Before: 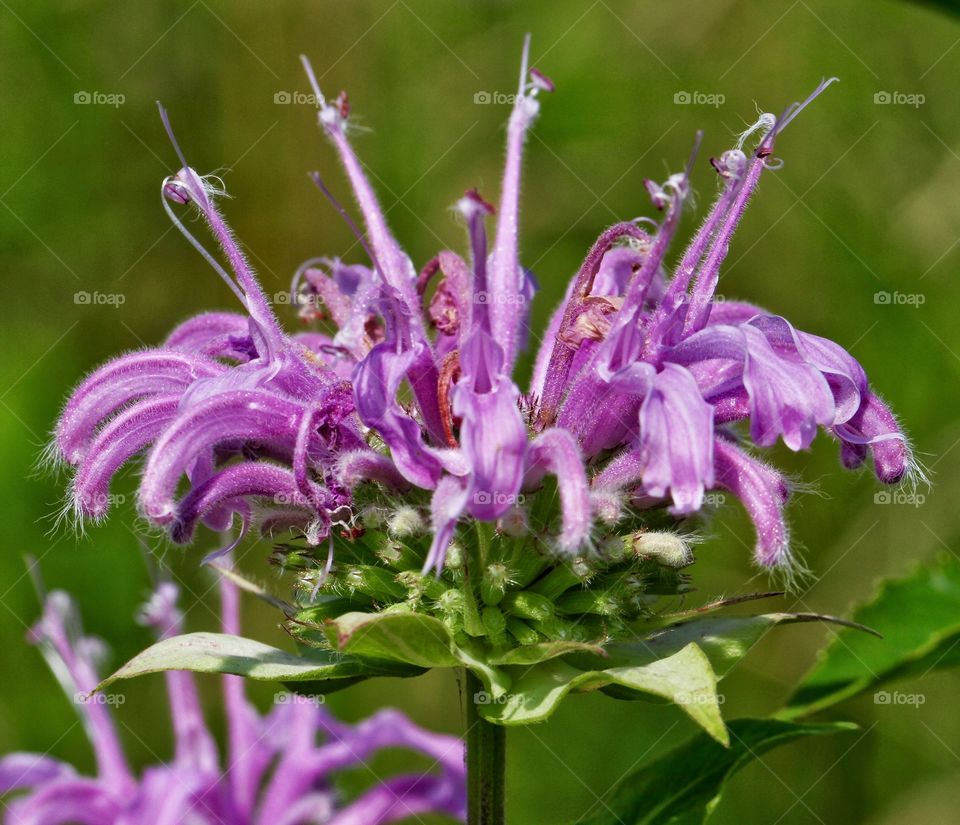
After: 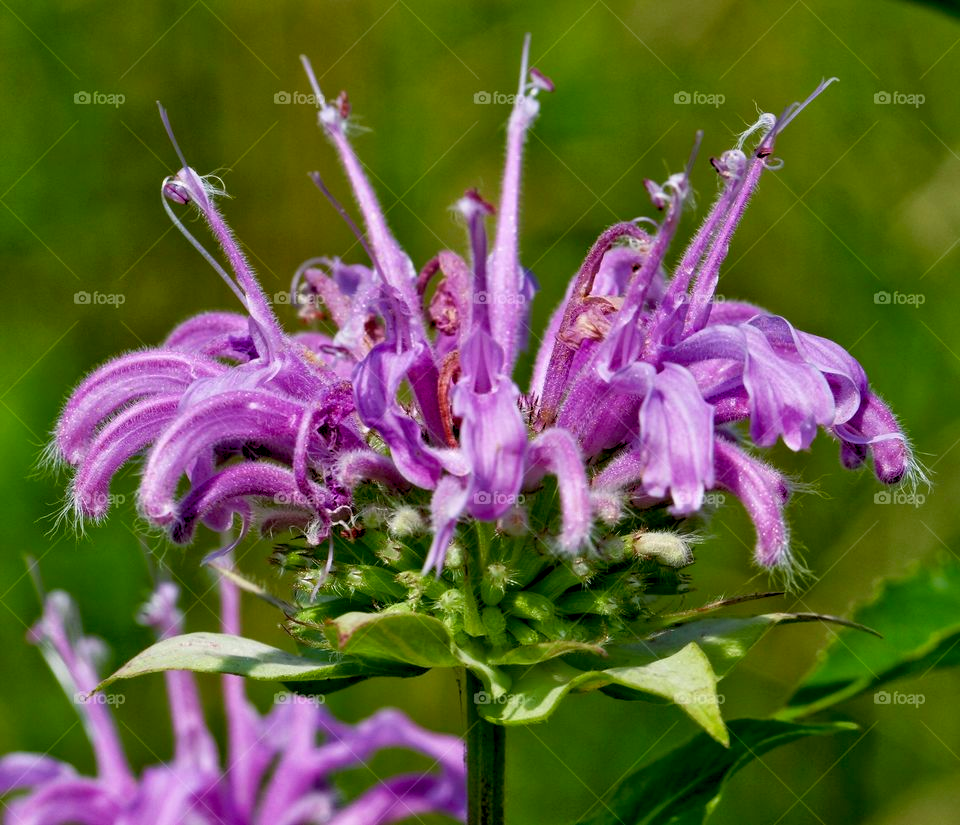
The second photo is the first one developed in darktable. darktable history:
color balance rgb: shadows lift › hue 85.75°, power › chroma 0.49%, power › hue 215.39°, global offset › luminance -0.849%, linear chroma grading › global chroma -15.776%, perceptual saturation grading › global saturation 0.981%, global vibrance 45.4%
